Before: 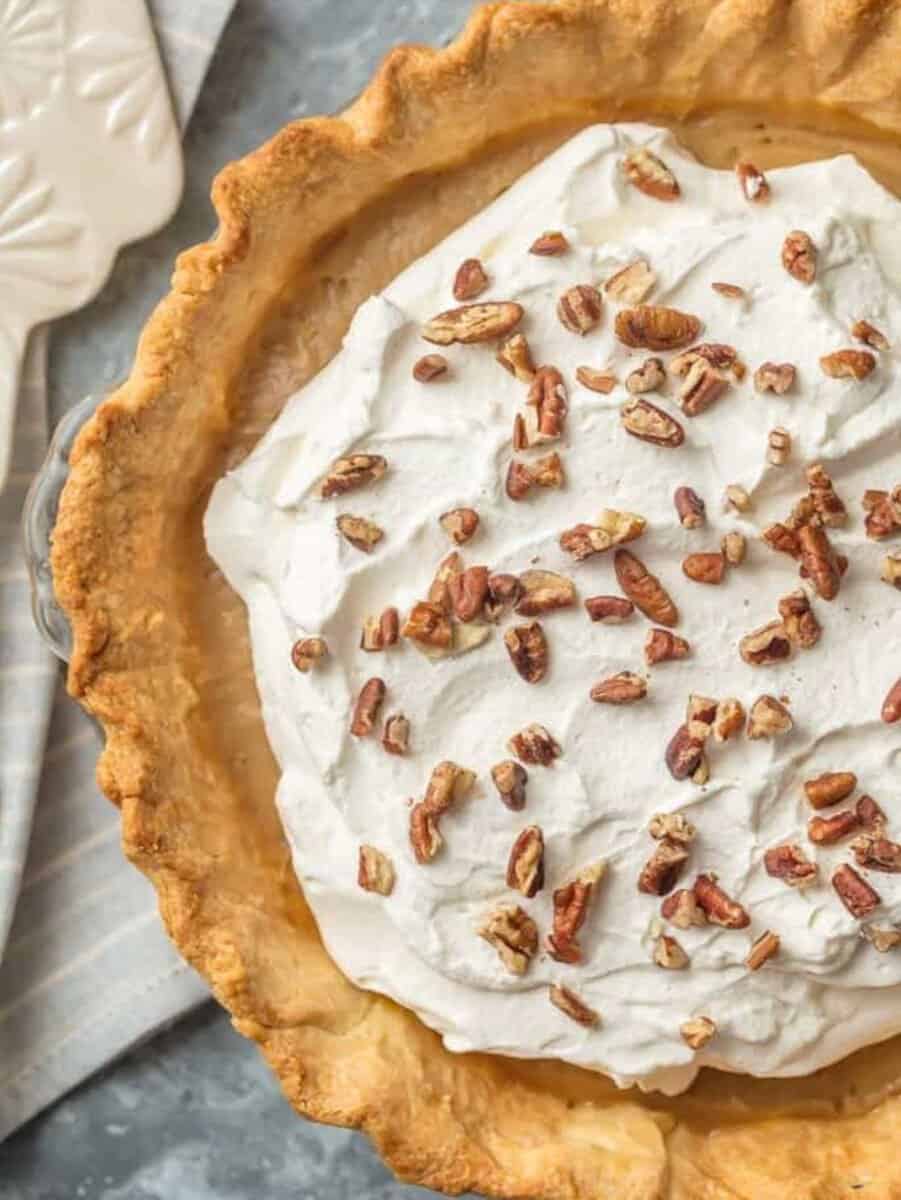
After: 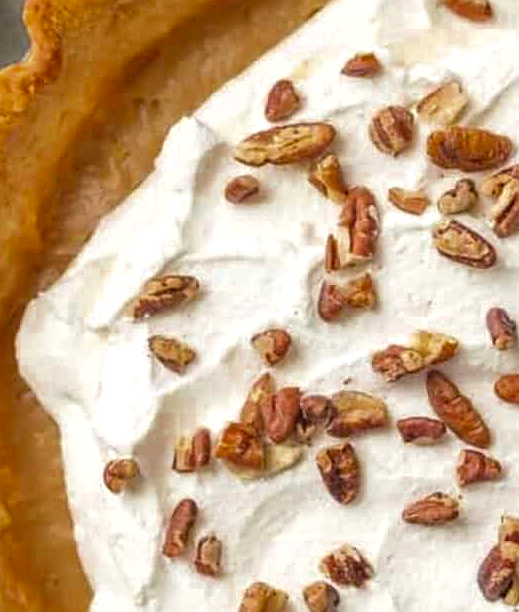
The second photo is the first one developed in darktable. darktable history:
sharpen: on, module defaults
color zones: curves: ch0 [(0.11, 0.396) (0.195, 0.36) (0.25, 0.5) (0.303, 0.412) (0.357, 0.544) (0.75, 0.5) (0.967, 0.328)]; ch1 [(0, 0.468) (0.112, 0.512) (0.202, 0.6) (0.25, 0.5) (0.307, 0.352) (0.357, 0.544) (0.75, 0.5) (0.963, 0.524)]
exposure: exposure 0.203 EV, compensate exposure bias true, compensate highlight preservation false
crop: left 20.969%, top 14.998%, right 21.428%, bottom 33.954%
